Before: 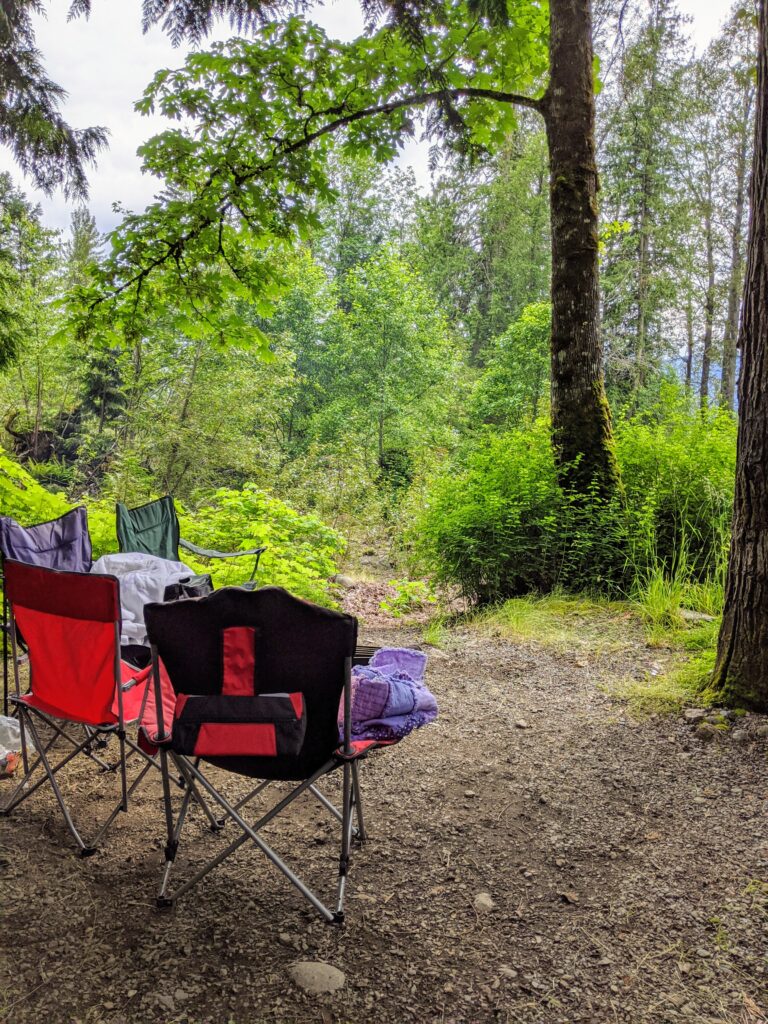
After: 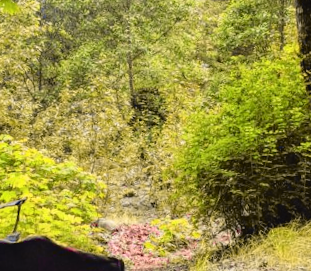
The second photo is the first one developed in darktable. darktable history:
tone curve: curves: ch0 [(0, 0.036) (0.119, 0.115) (0.466, 0.498) (0.715, 0.767) (0.817, 0.865) (1, 0.998)]; ch1 [(0, 0) (0.377, 0.424) (0.442, 0.491) (0.487, 0.502) (0.514, 0.512) (0.536, 0.577) (0.66, 0.724) (1, 1)]; ch2 [(0, 0) (0.38, 0.405) (0.463, 0.443) (0.492, 0.486) (0.526, 0.541) (0.578, 0.598) (1, 1)], color space Lab, independent channels, preserve colors none
rotate and perspective: rotation -5°, crop left 0.05, crop right 0.952, crop top 0.11, crop bottom 0.89
crop: left 31.751%, top 32.172%, right 27.8%, bottom 35.83%
